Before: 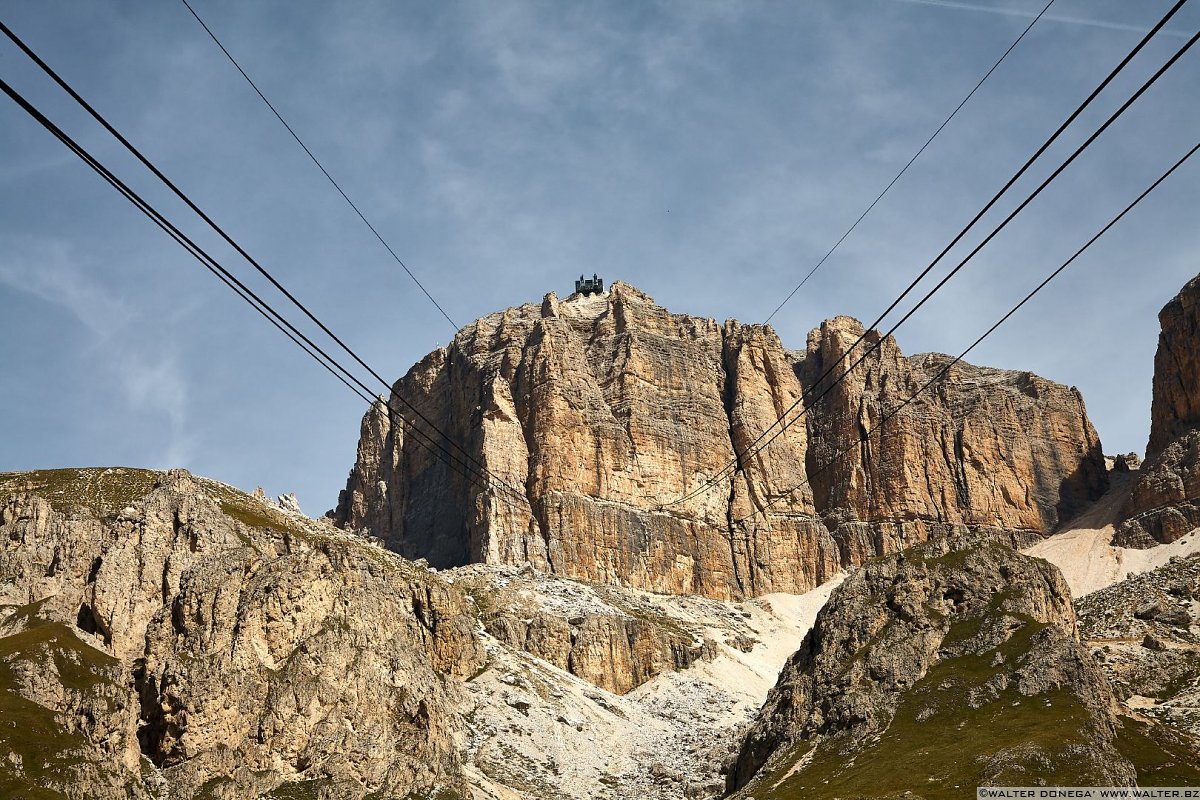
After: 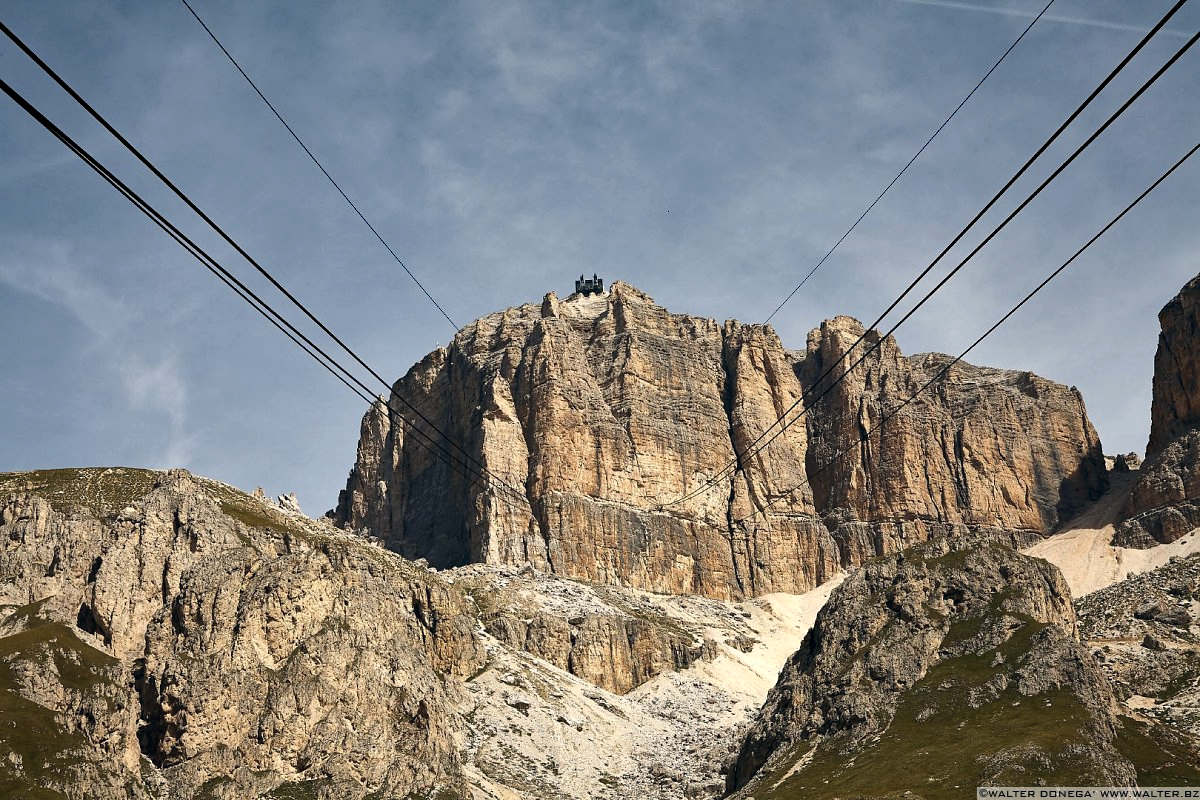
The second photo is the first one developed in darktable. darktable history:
color correction: highlights a* 2.77, highlights b* 4.99, shadows a* -2.6, shadows b* -4.92, saturation 0.824
haze removal: compatibility mode true, adaptive false
